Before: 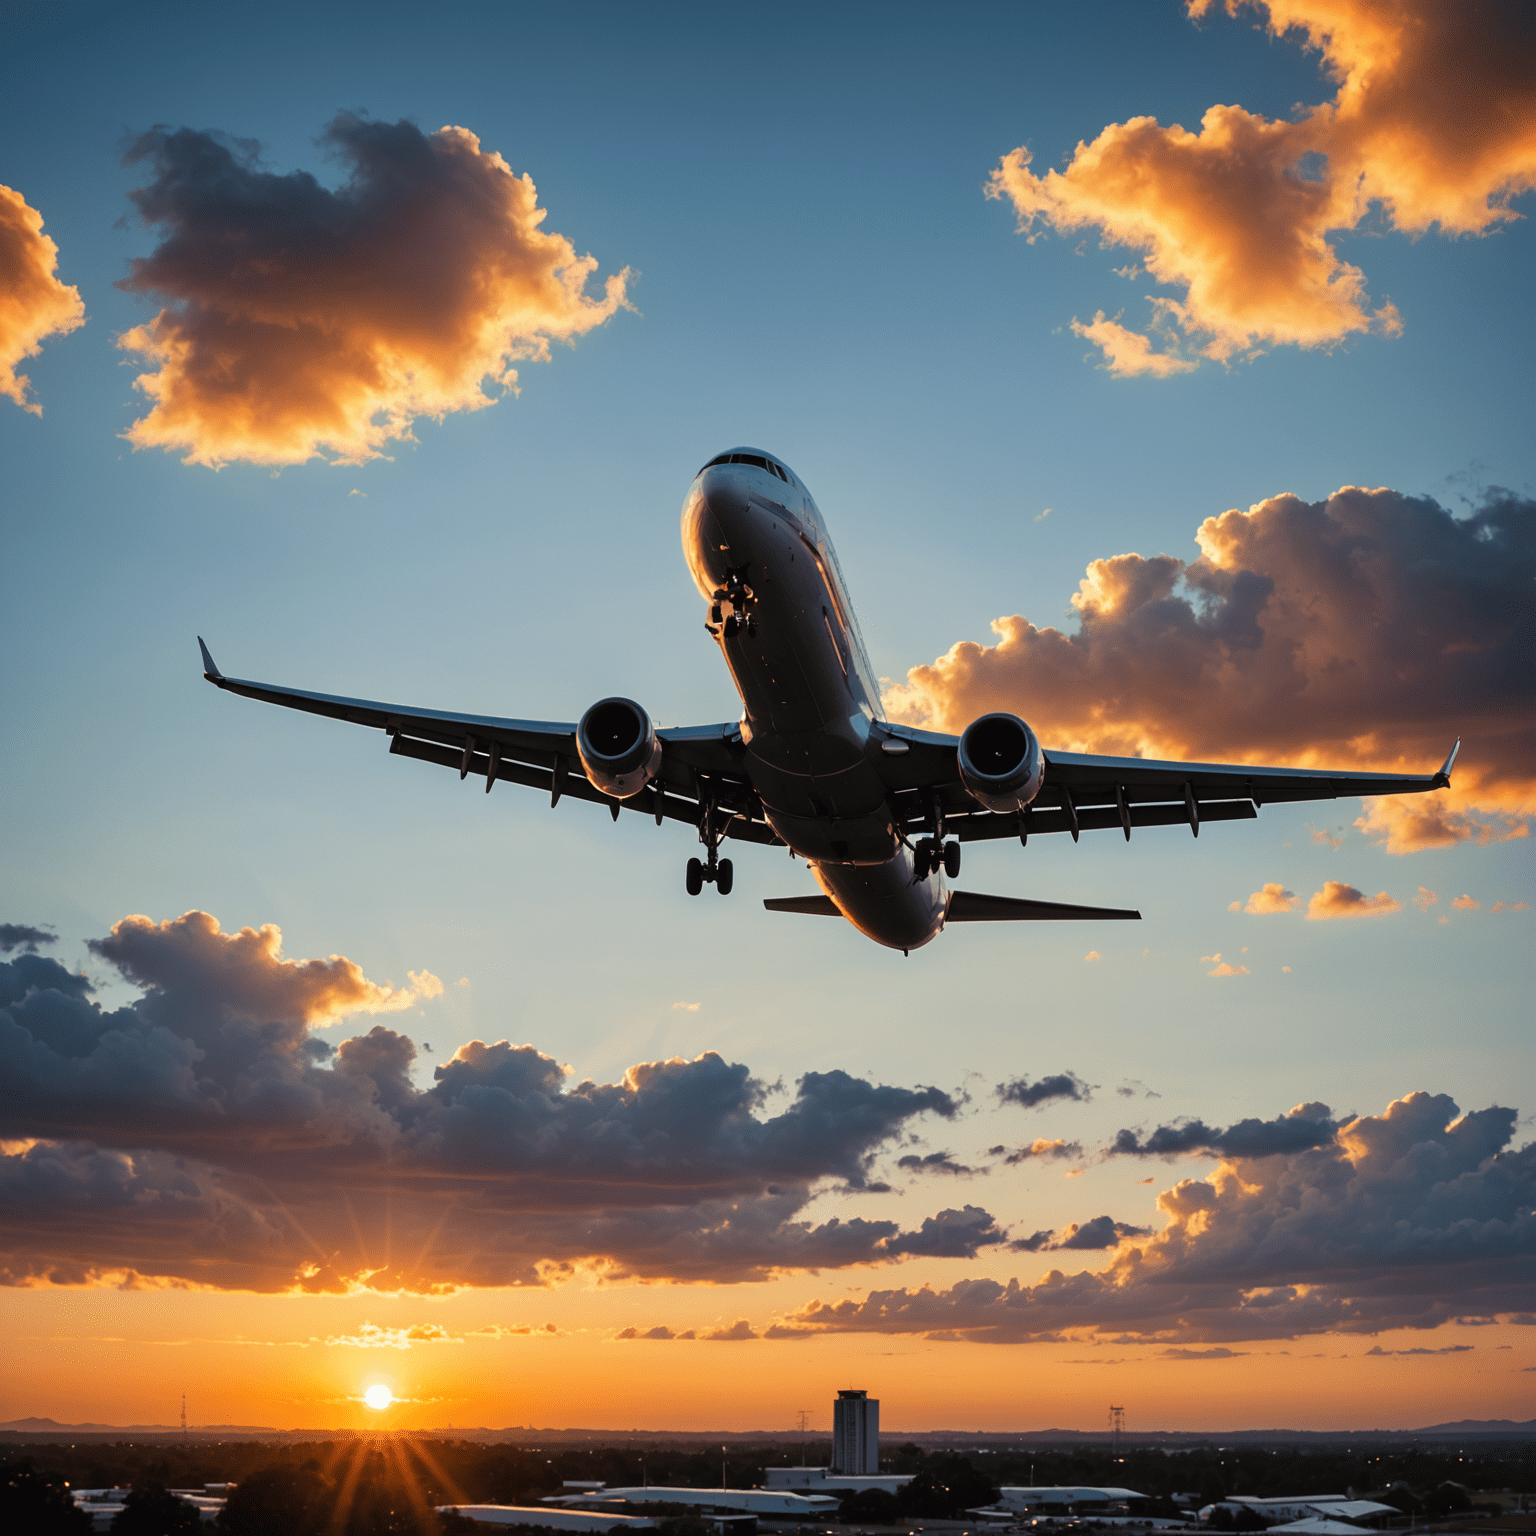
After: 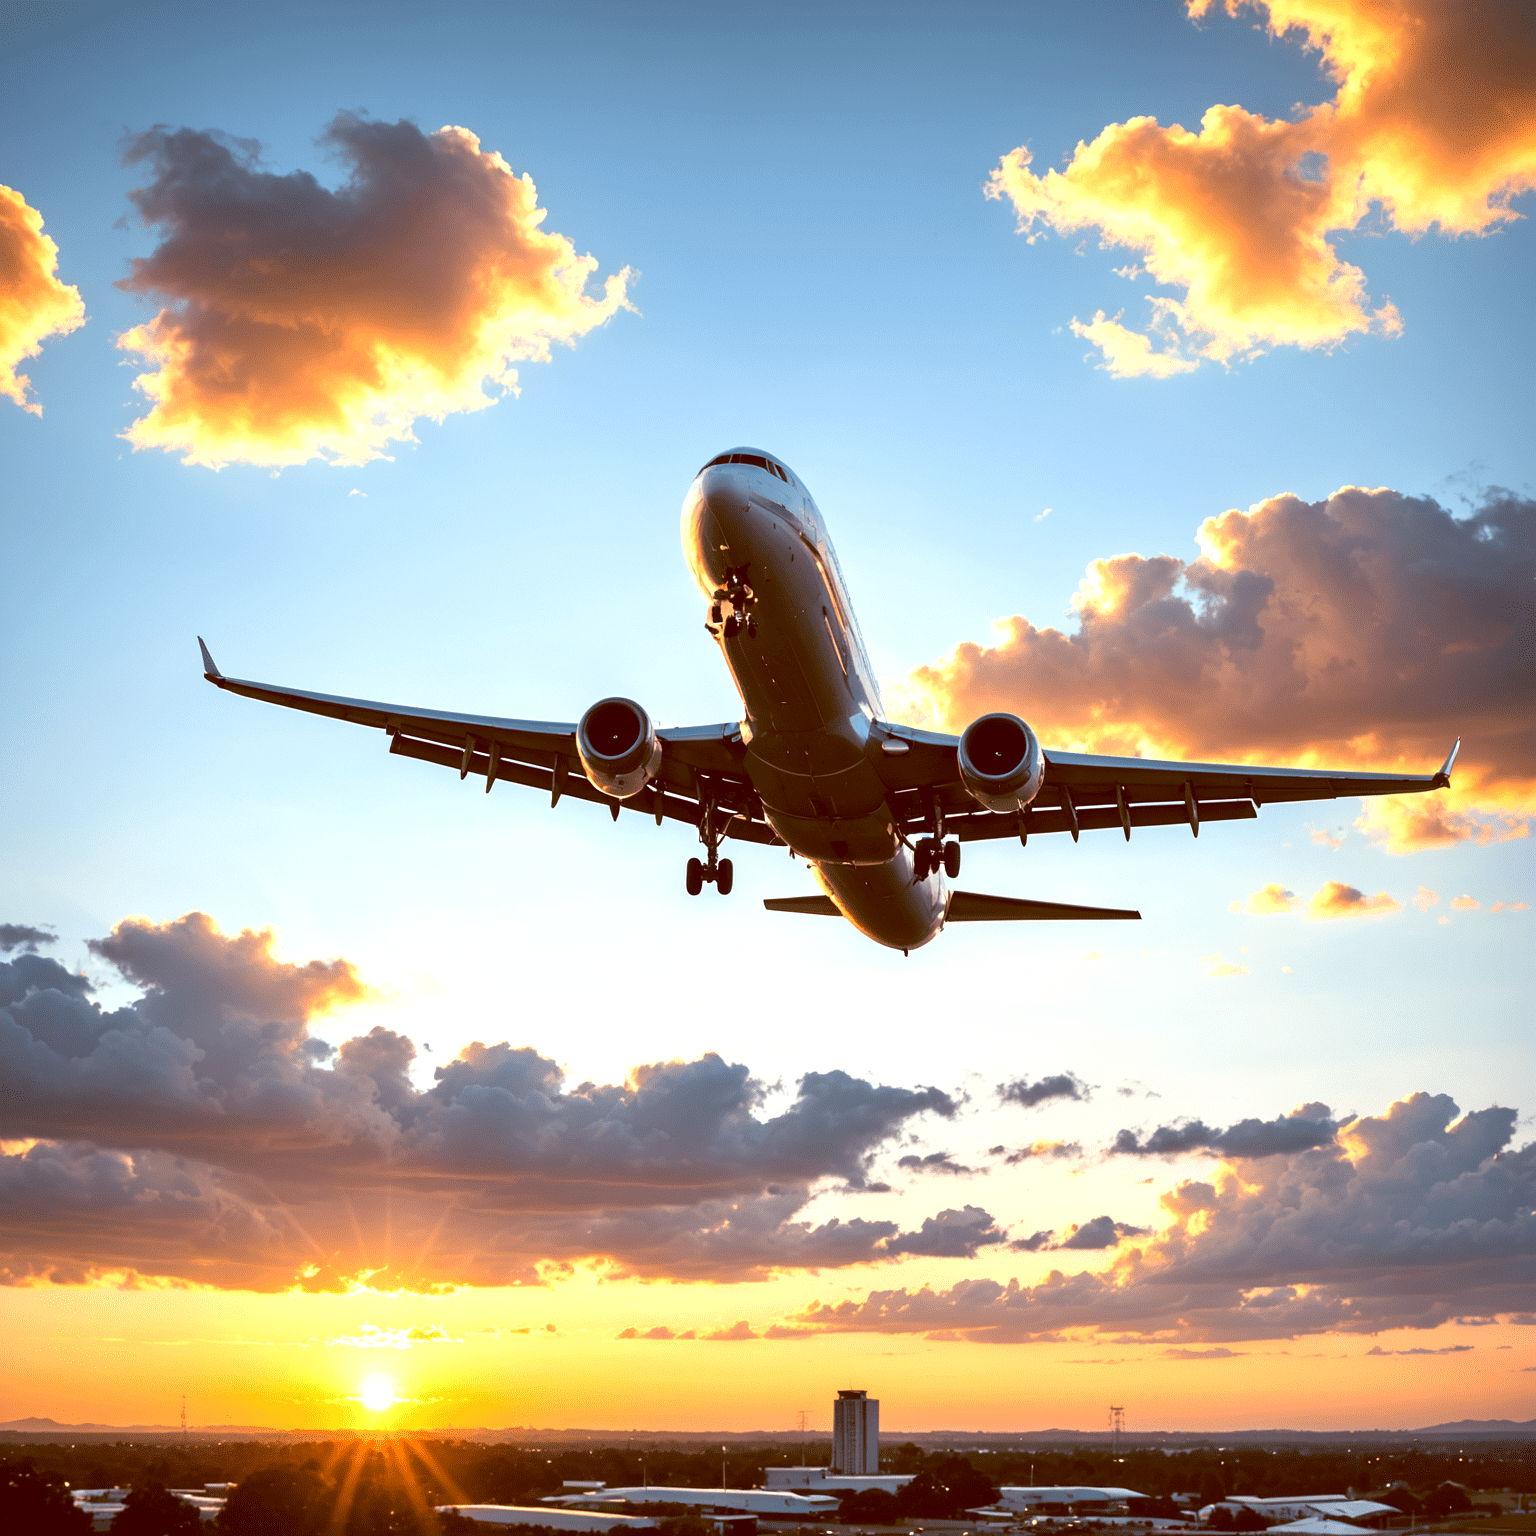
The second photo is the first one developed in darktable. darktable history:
tone equalizer: on, module defaults
exposure: black level correction 0, exposure 1.125 EV, compensate exposure bias true, compensate highlight preservation false
color balance: lift [1, 1.011, 0.999, 0.989], gamma [1.109, 1.045, 1.039, 0.955], gain [0.917, 0.936, 0.952, 1.064], contrast 2.32%, contrast fulcrum 19%, output saturation 101%
